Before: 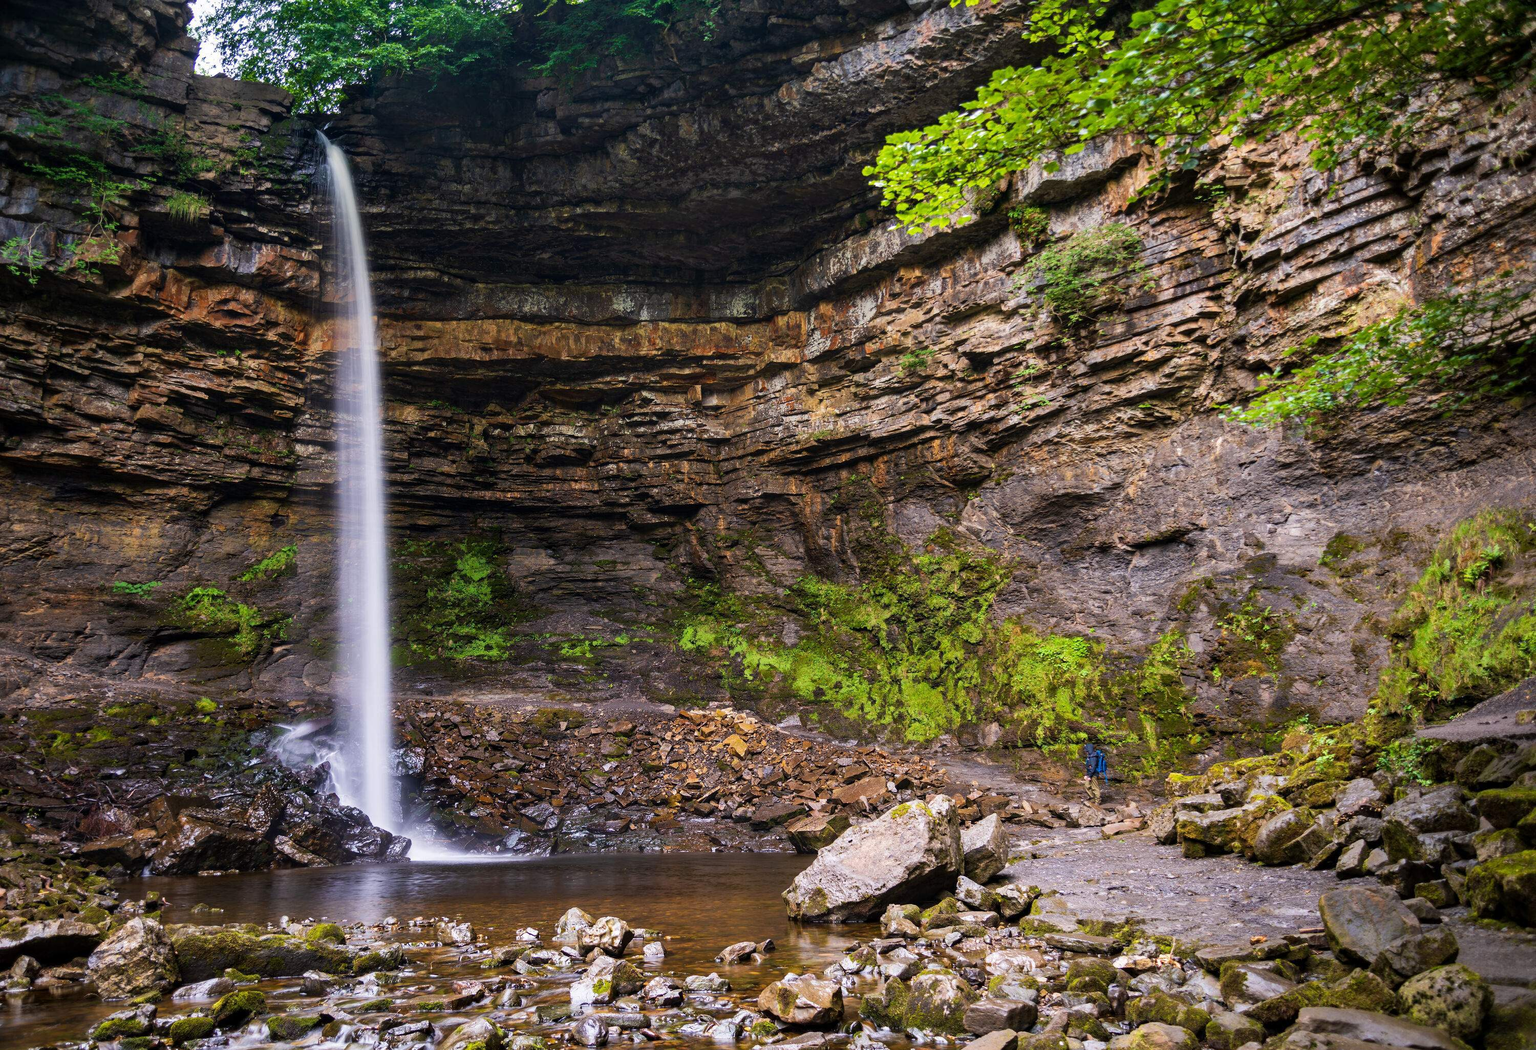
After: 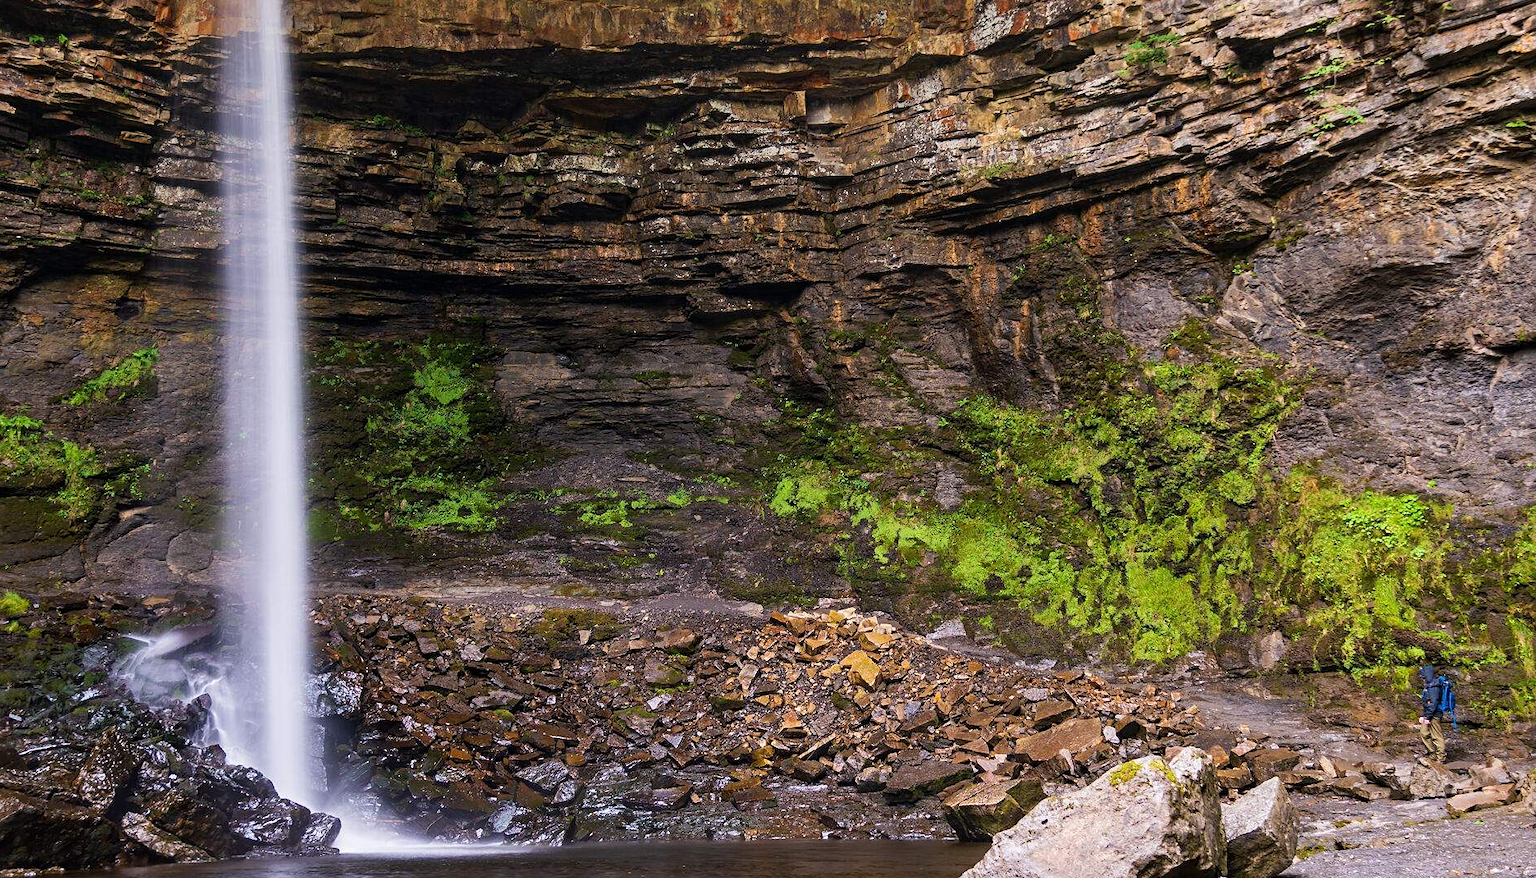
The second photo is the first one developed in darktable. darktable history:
sharpen: amount 0.214
crop: left 12.948%, top 31.306%, right 24.611%, bottom 16.014%
